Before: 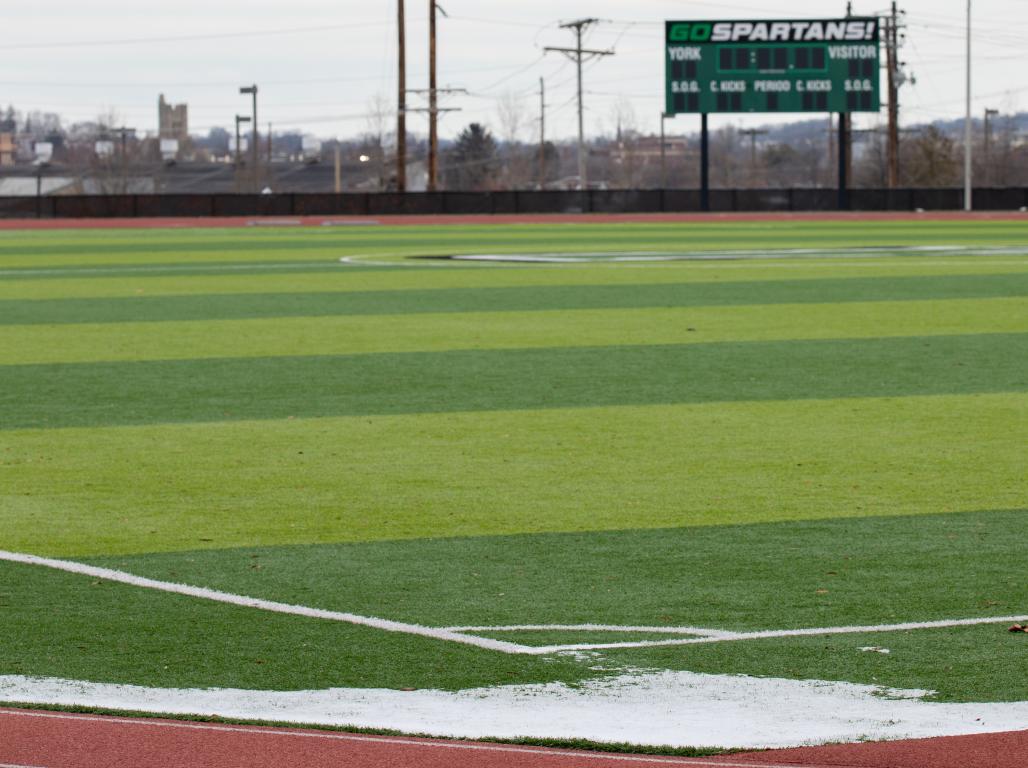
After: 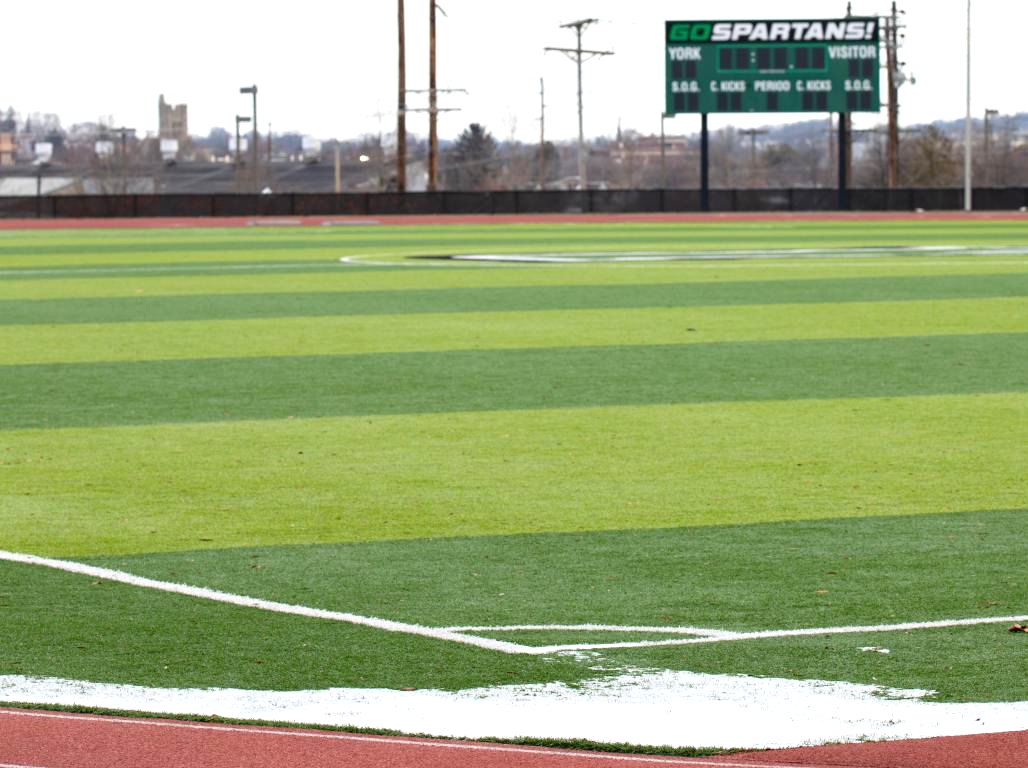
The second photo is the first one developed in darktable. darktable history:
exposure: exposure 0.648 EV, compensate highlight preservation false
